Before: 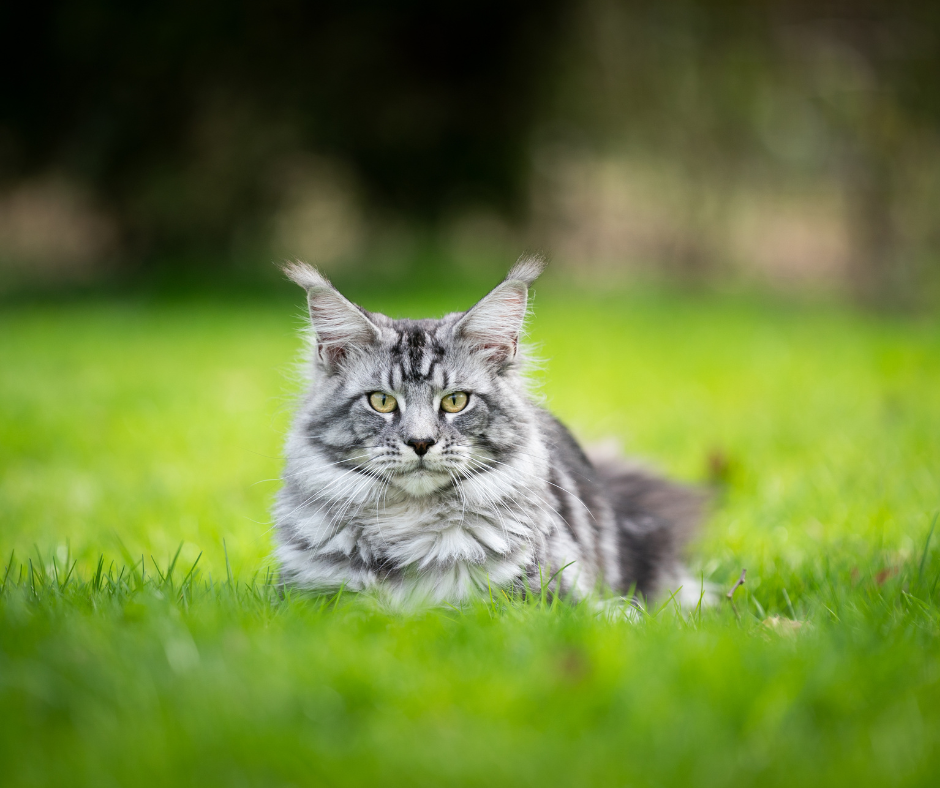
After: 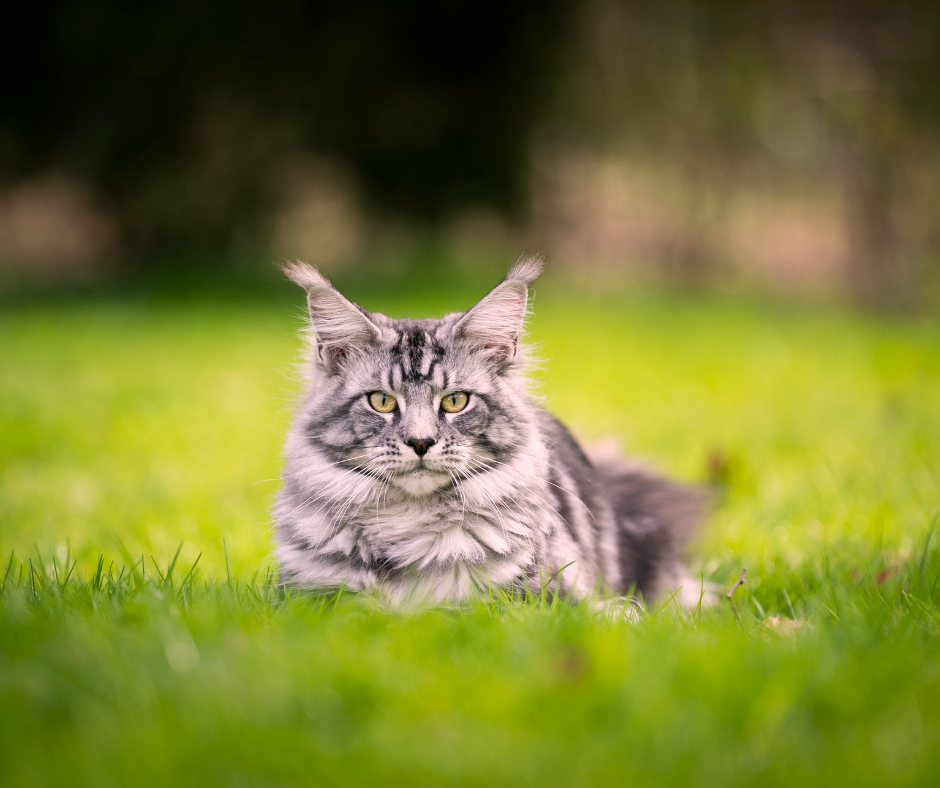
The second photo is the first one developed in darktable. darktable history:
color correction: highlights a* 14.55, highlights b* 4.76
tone equalizer: on, module defaults
